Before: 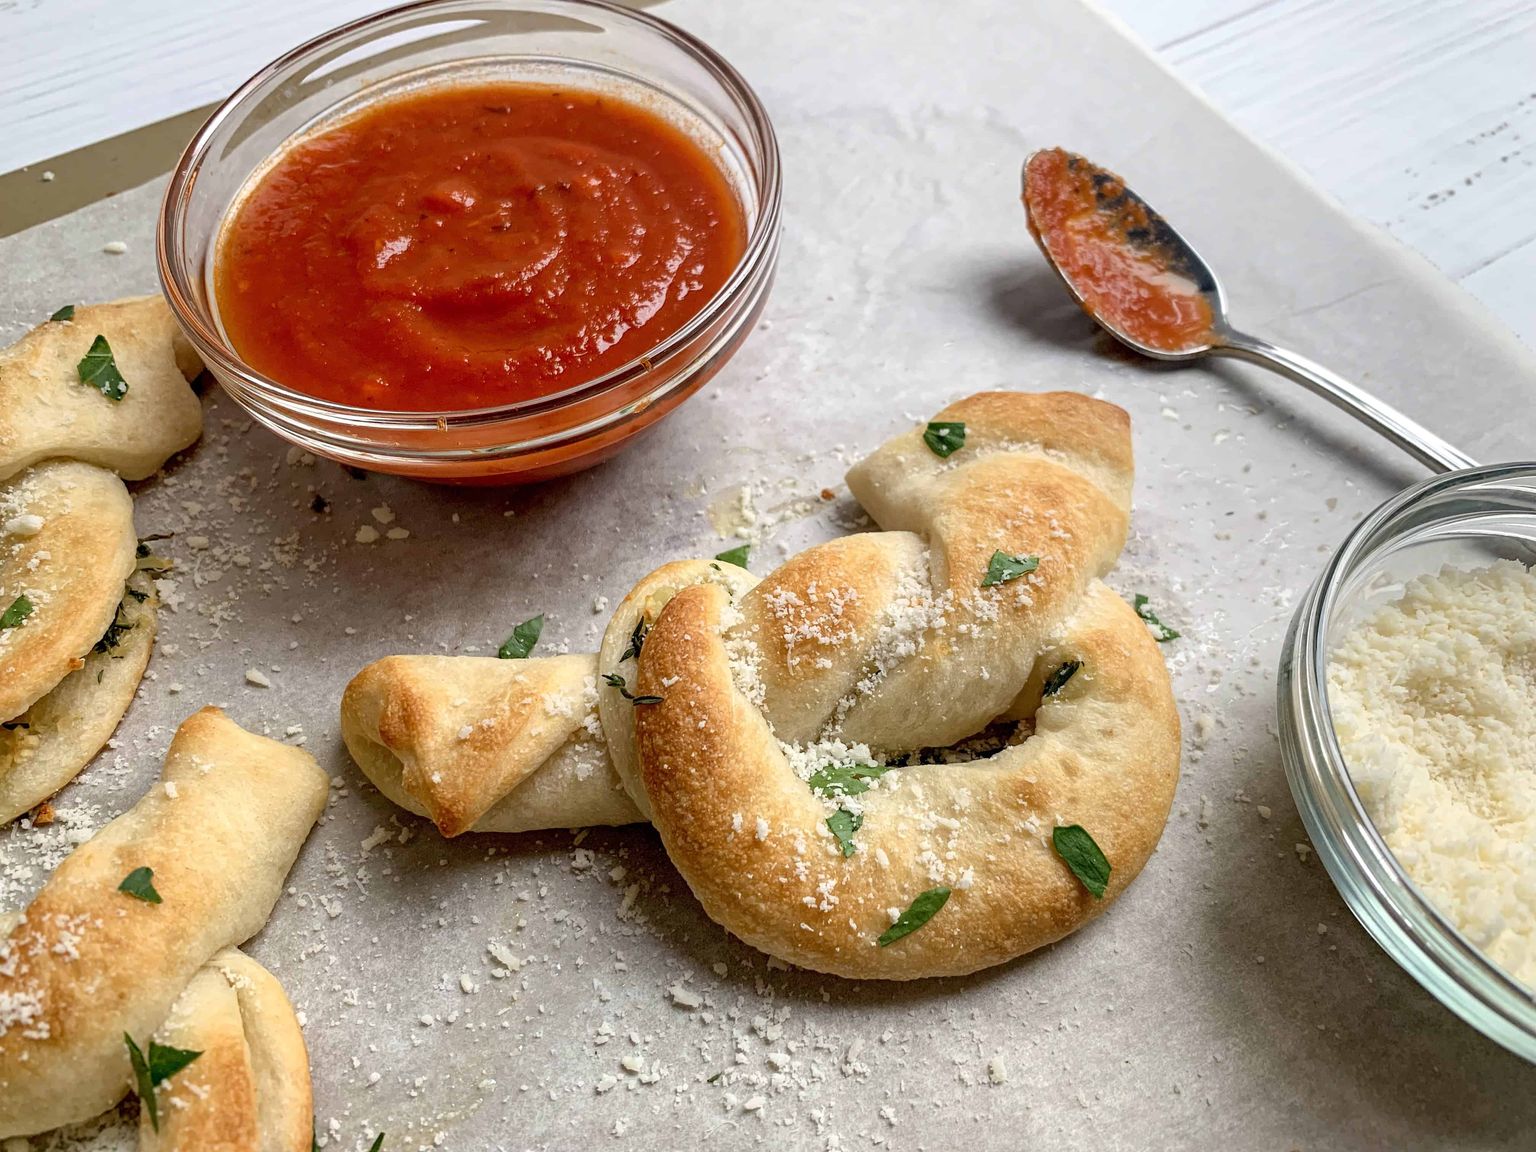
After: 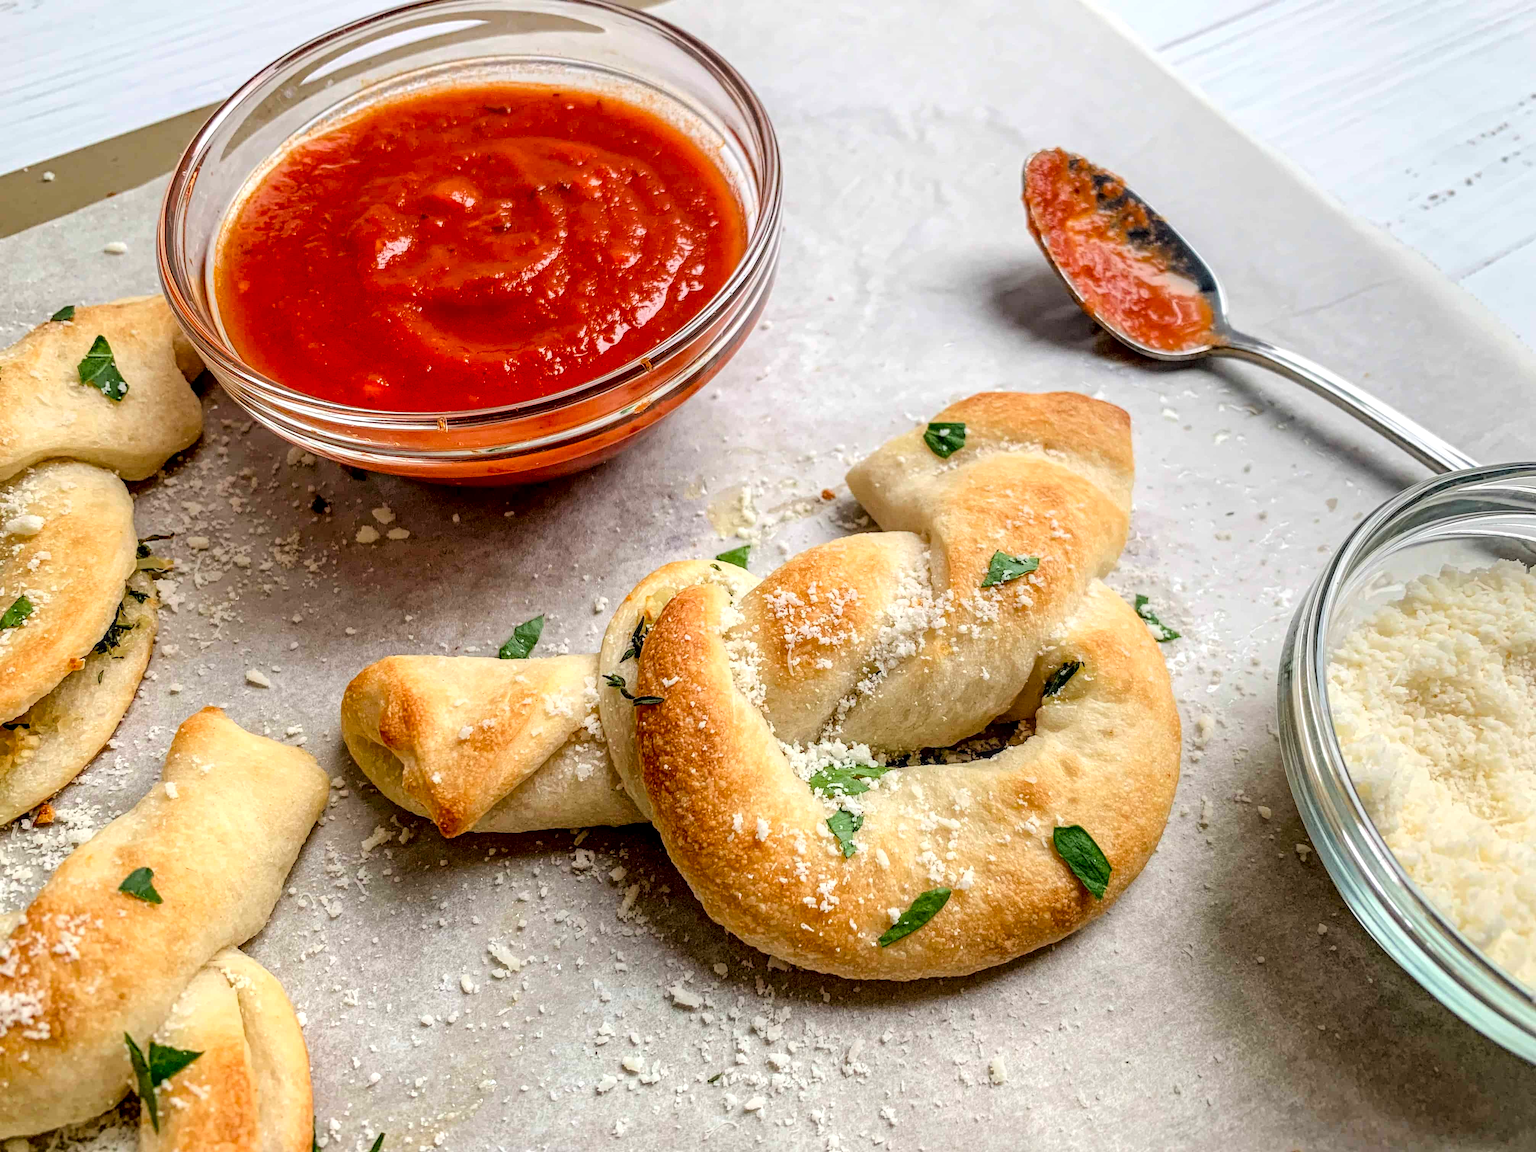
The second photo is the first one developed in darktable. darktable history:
base curve: curves: ch0 [(0, 0) (0.989, 0.992)], preserve colors none
local contrast: detail 130%
tone curve: curves: ch0 [(0, 0.01) (0.052, 0.045) (0.136, 0.133) (0.29, 0.332) (0.453, 0.531) (0.676, 0.751) (0.89, 0.919) (1, 1)]; ch1 [(0, 0) (0.094, 0.081) (0.285, 0.299) (0.385, 0.403) (0.447, 0.429) (0.495, 0.496) (0.544, 0.552) (0.589, 0.612) (0.722, 0.728) (1, 1)]; ch2 [(0, 0) (0.257, 0.217) (0.43, 0.421) (0.498, 0.507) (0.531, 0.544) (0.56, 0.579) (0.625, 0.642) (1, 1)], color space Lab, linked channels, preserve colors none
